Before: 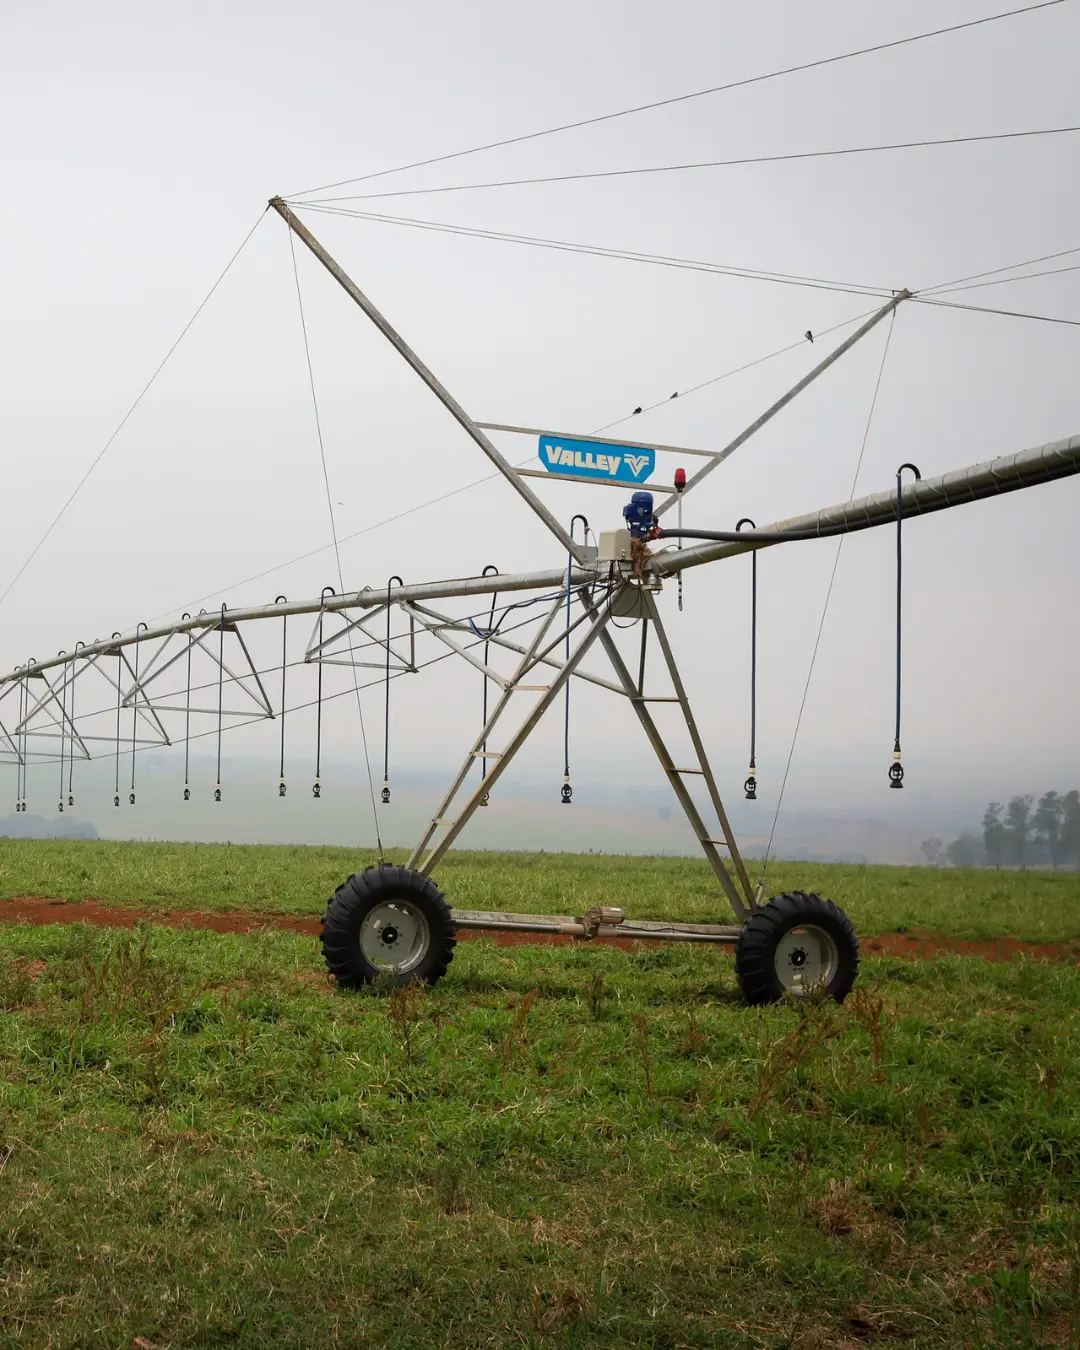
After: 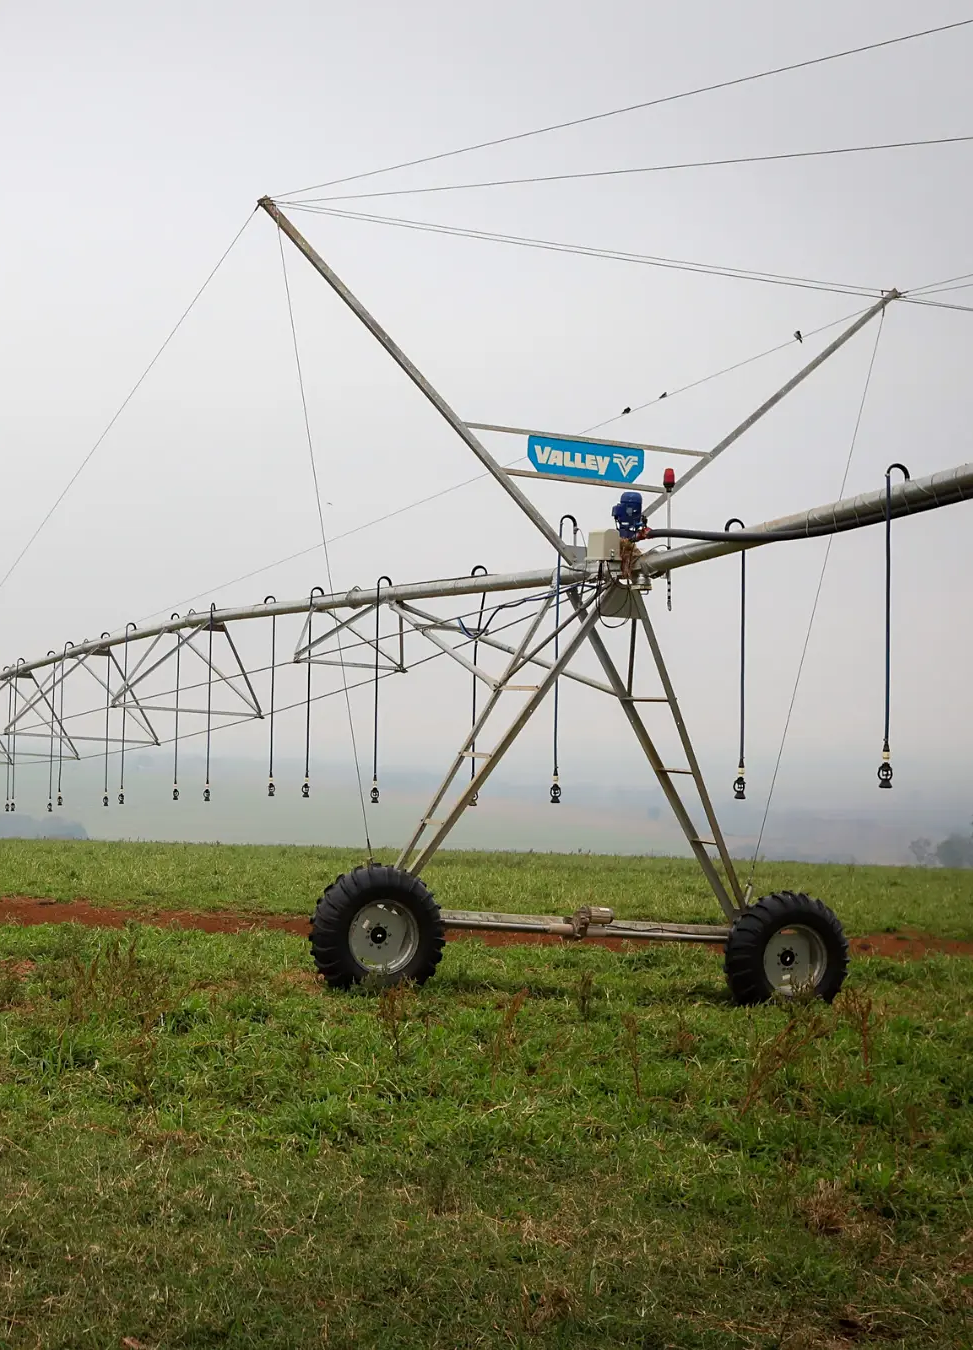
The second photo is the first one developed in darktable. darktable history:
sharpen: amount 0.2
crop and rotate: left 1.088%, right 8.807%
